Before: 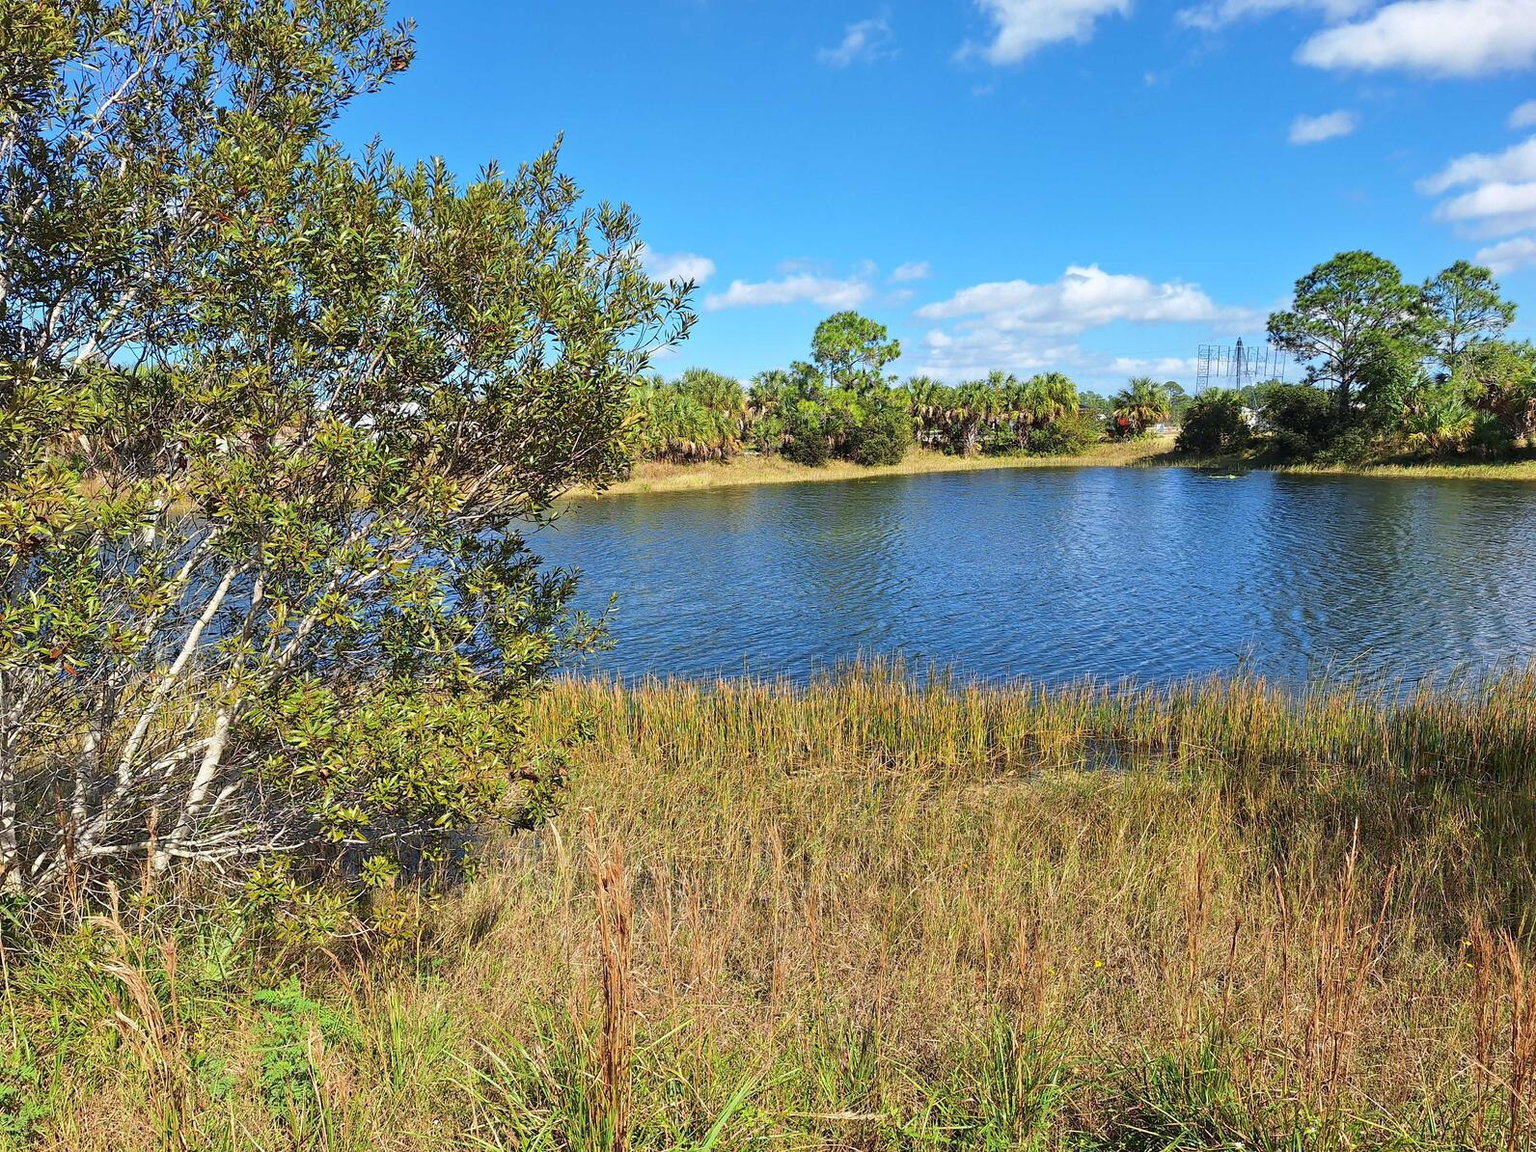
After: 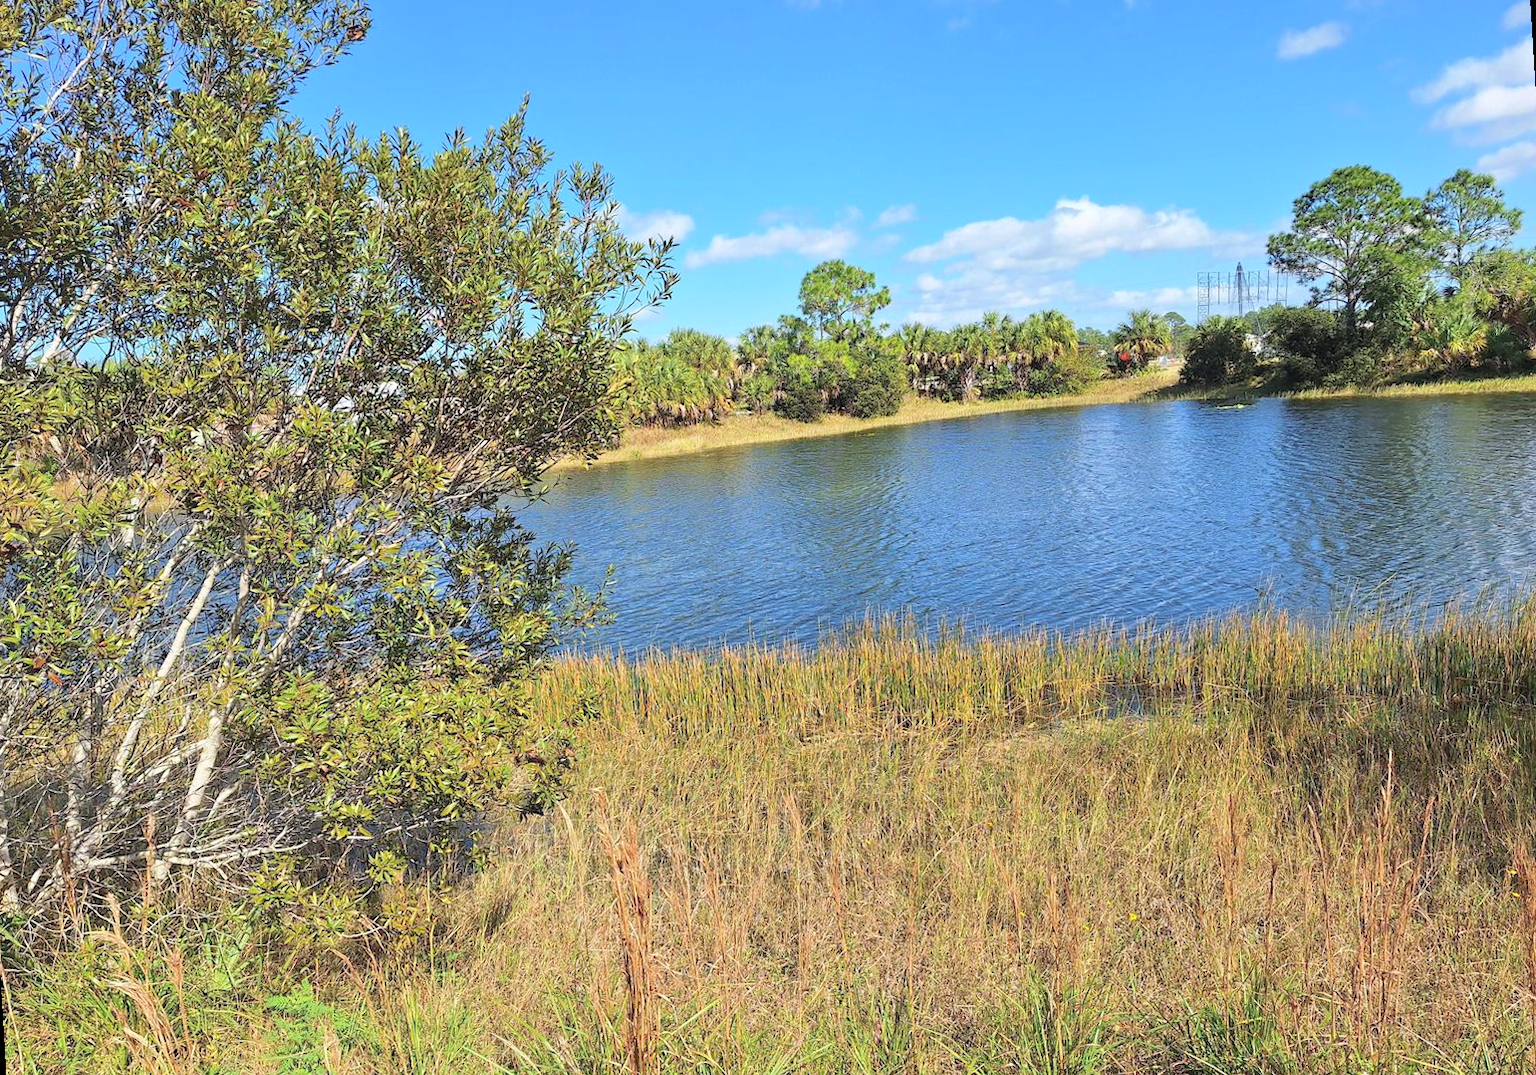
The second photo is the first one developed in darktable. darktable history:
rotate and perspective: rotation -3.52°, crop left 0.036, crop right 0.964, crop top 0.081, crop bottom 0.919
contrast brightness saturation: brightness 0.15
